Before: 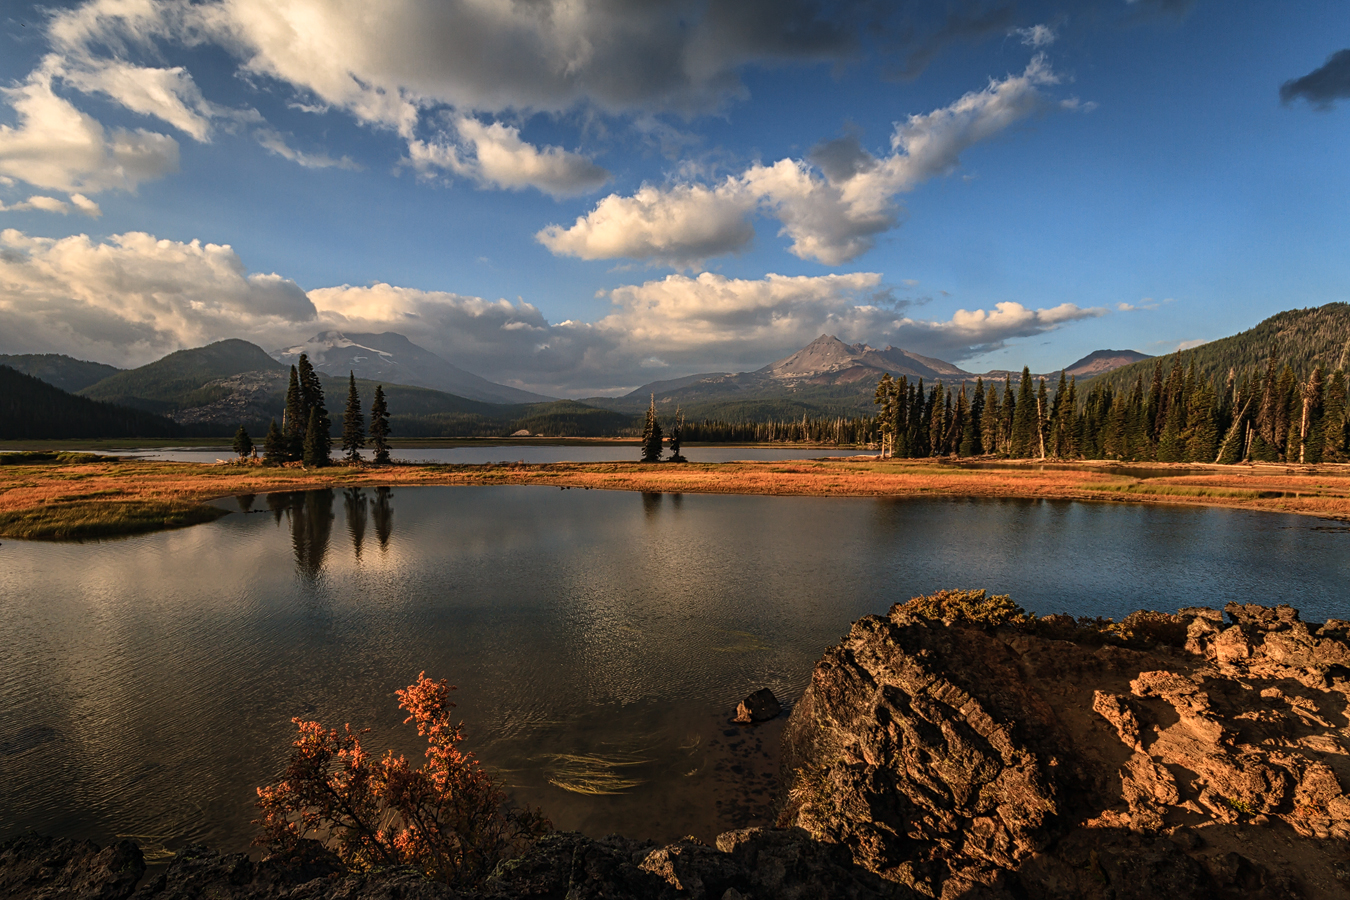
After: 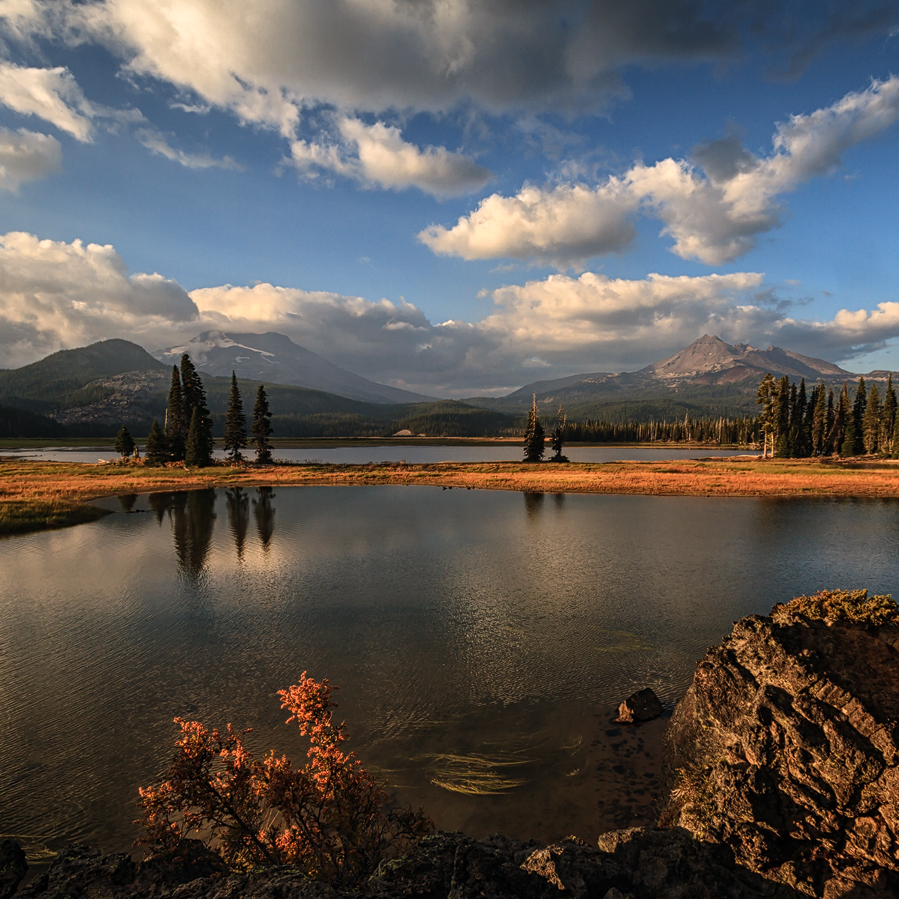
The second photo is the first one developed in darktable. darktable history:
crop and rotate: left 8.786%, right 24.548%
exposure: compensate highlight preservation false
